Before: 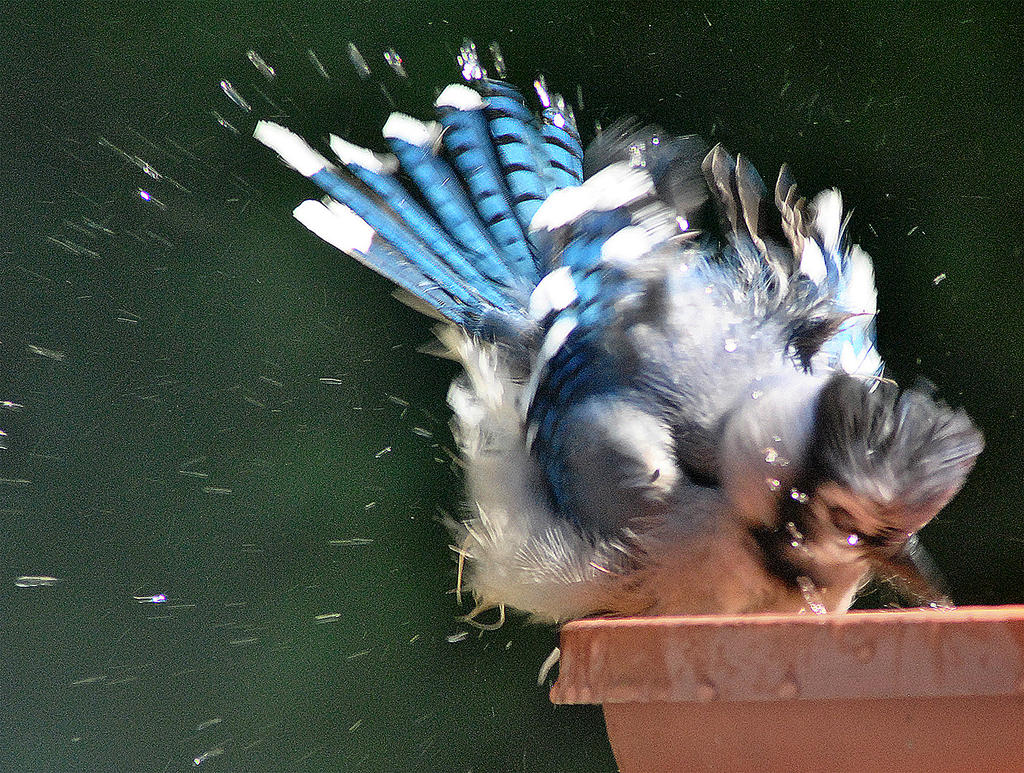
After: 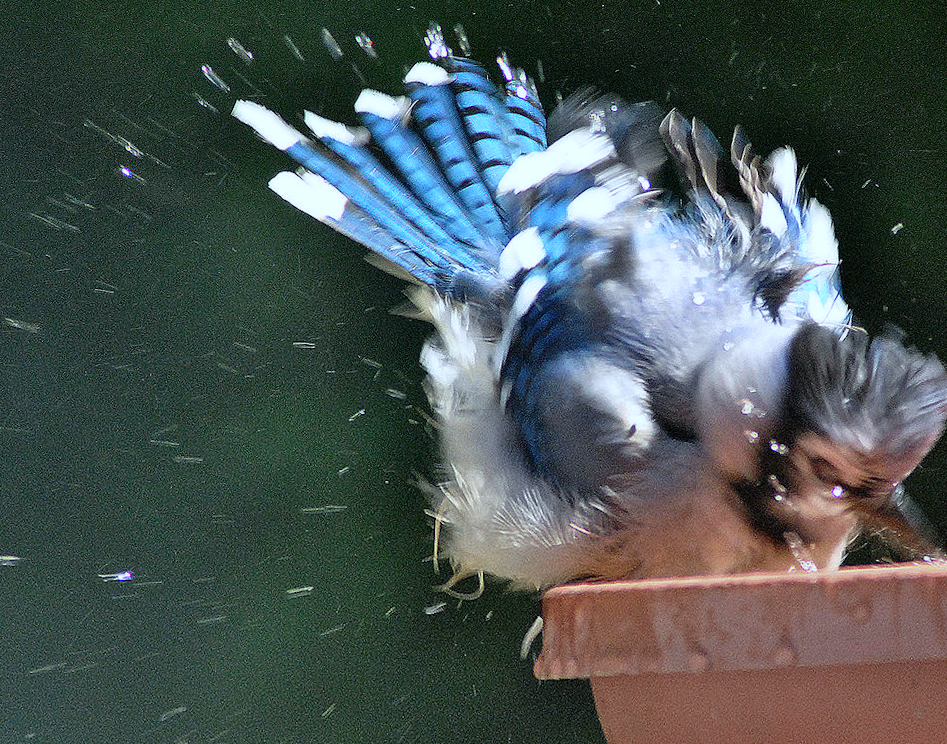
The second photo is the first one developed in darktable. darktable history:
white balance: red 0.924, blue 1.095
rotate and perspective: rotation -1.68°, lens shift (vertical) -0.146, crop left 0.049, crop right 0.912, crop top 0.032, crop bottom 0.96
